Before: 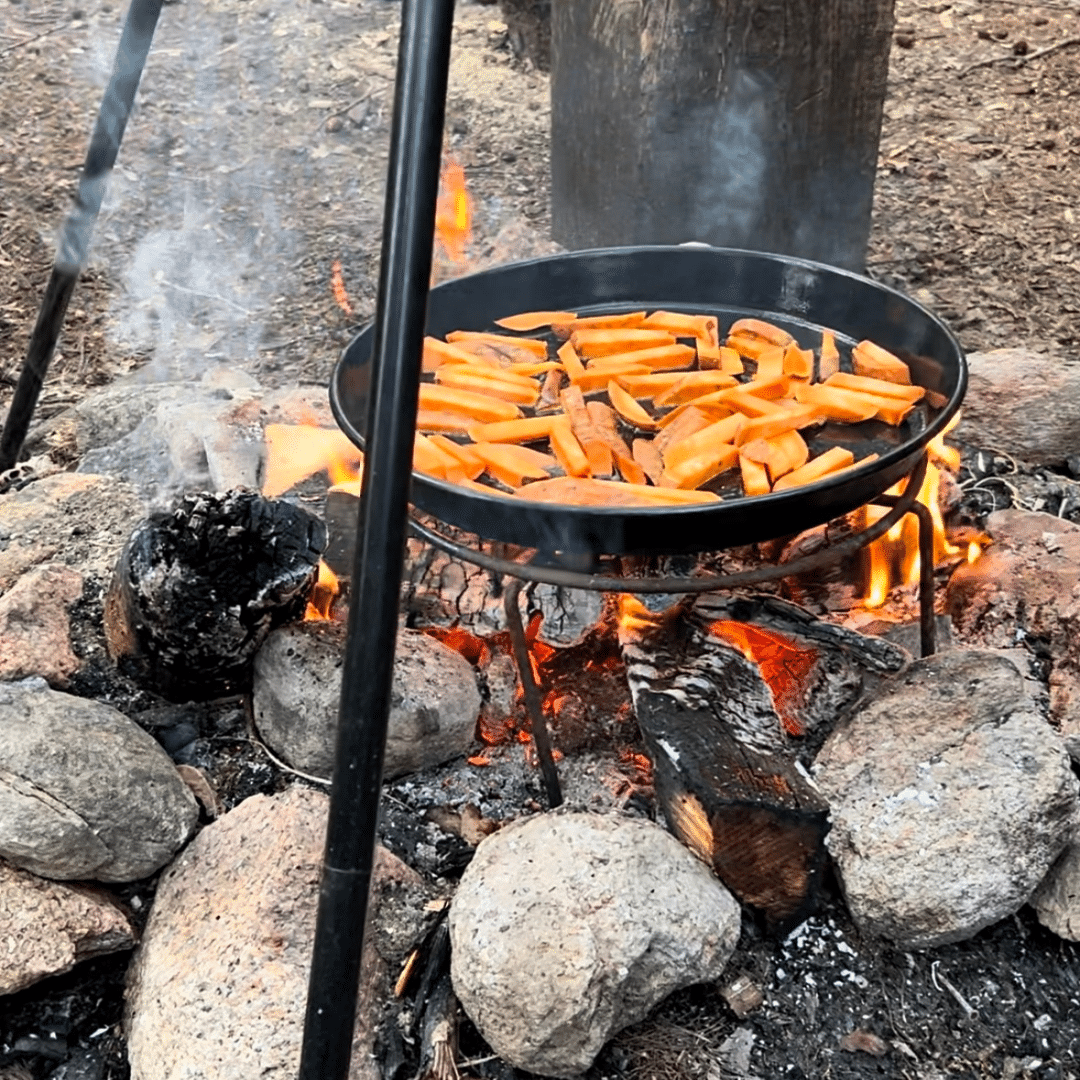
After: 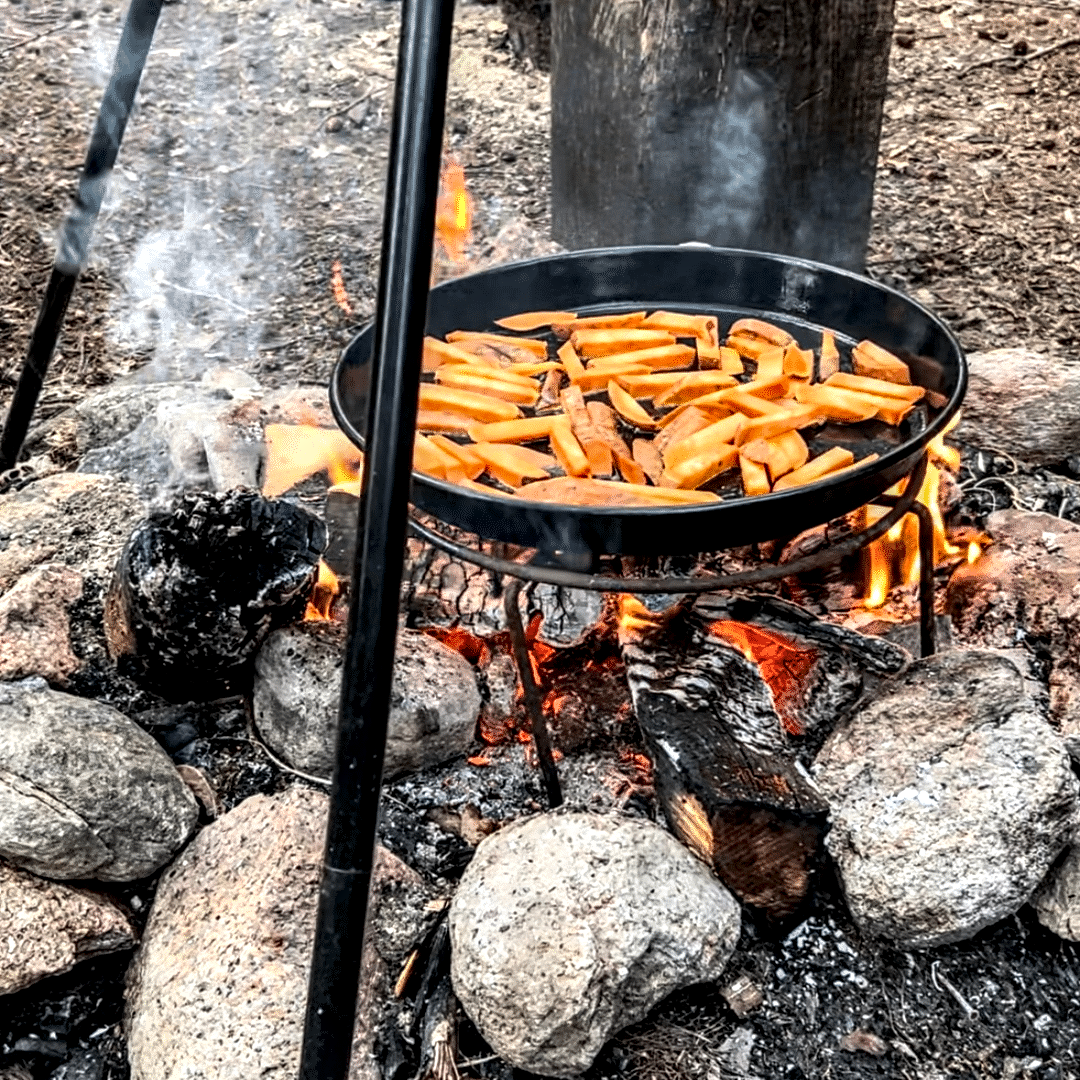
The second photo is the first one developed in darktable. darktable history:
tone equalizer: on, module defaults
local contrast: highlights 19%, detail 186%
